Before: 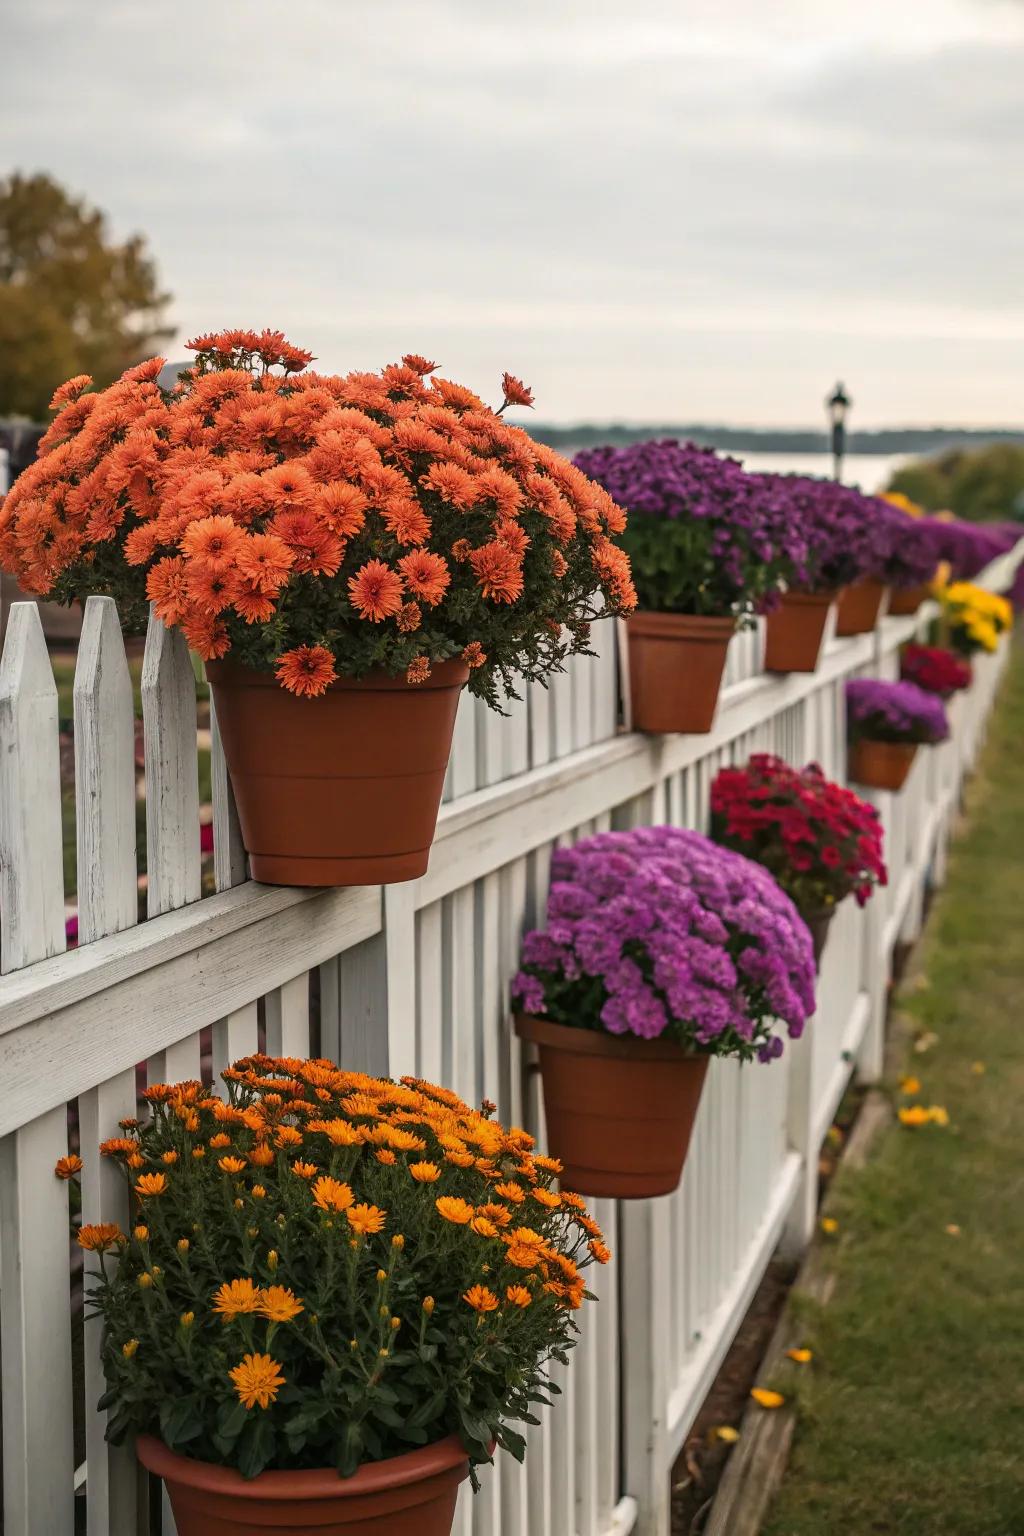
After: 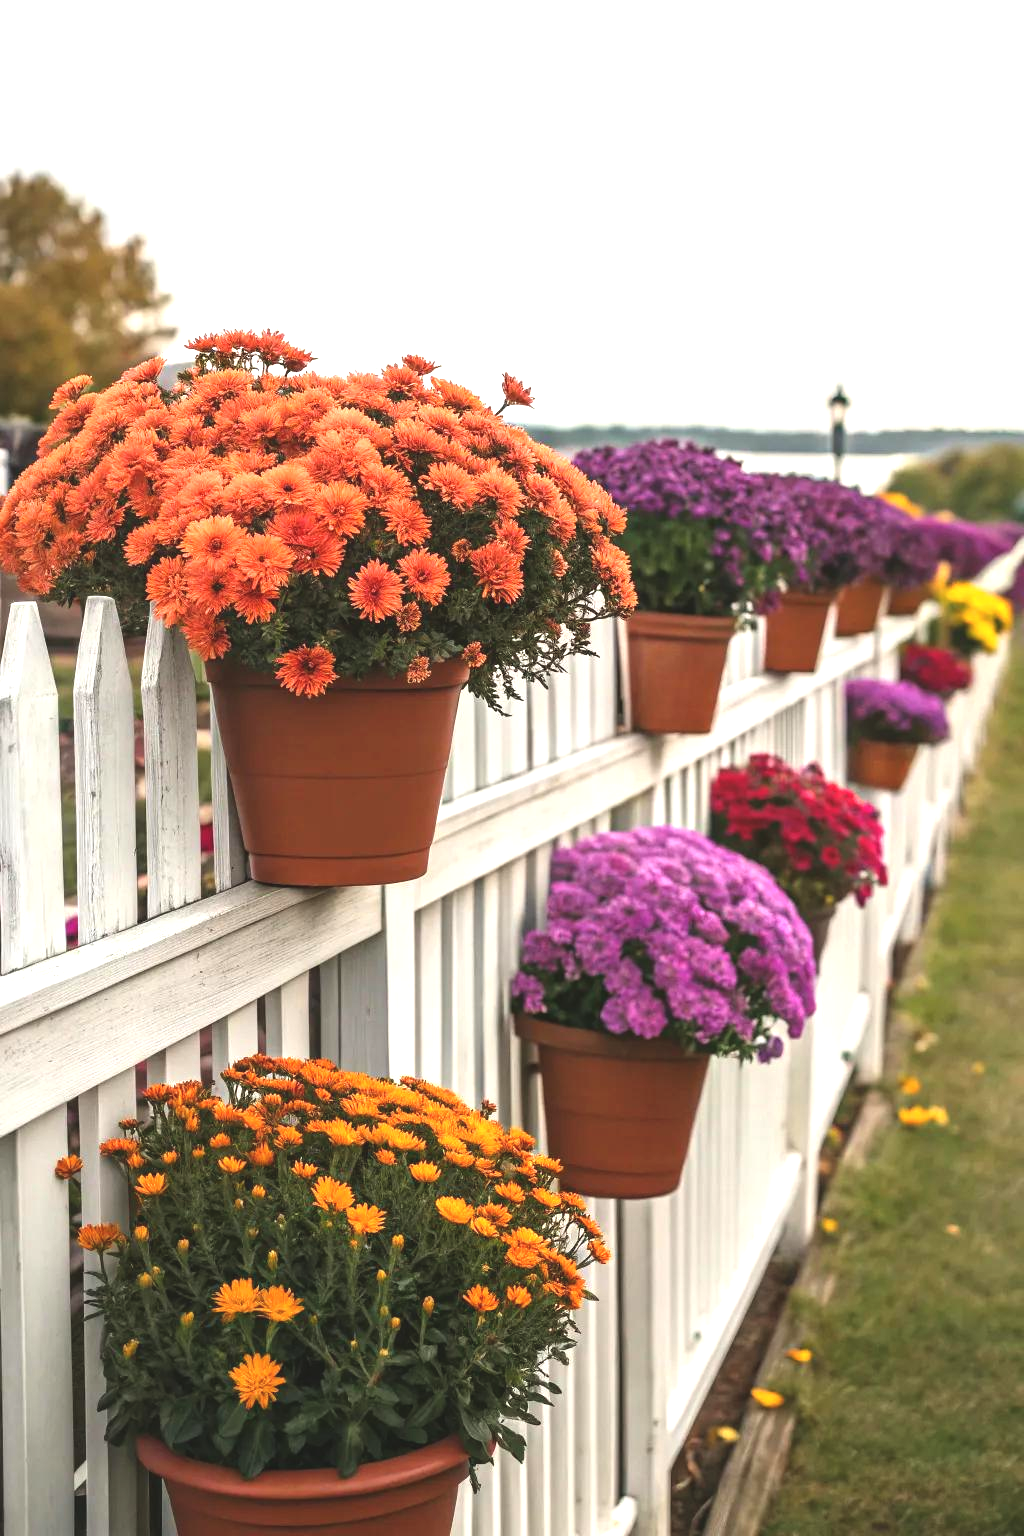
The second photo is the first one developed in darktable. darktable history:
exposure: black level correction -0.005, exposure 1.007 EV, compensate highlight preservation false
